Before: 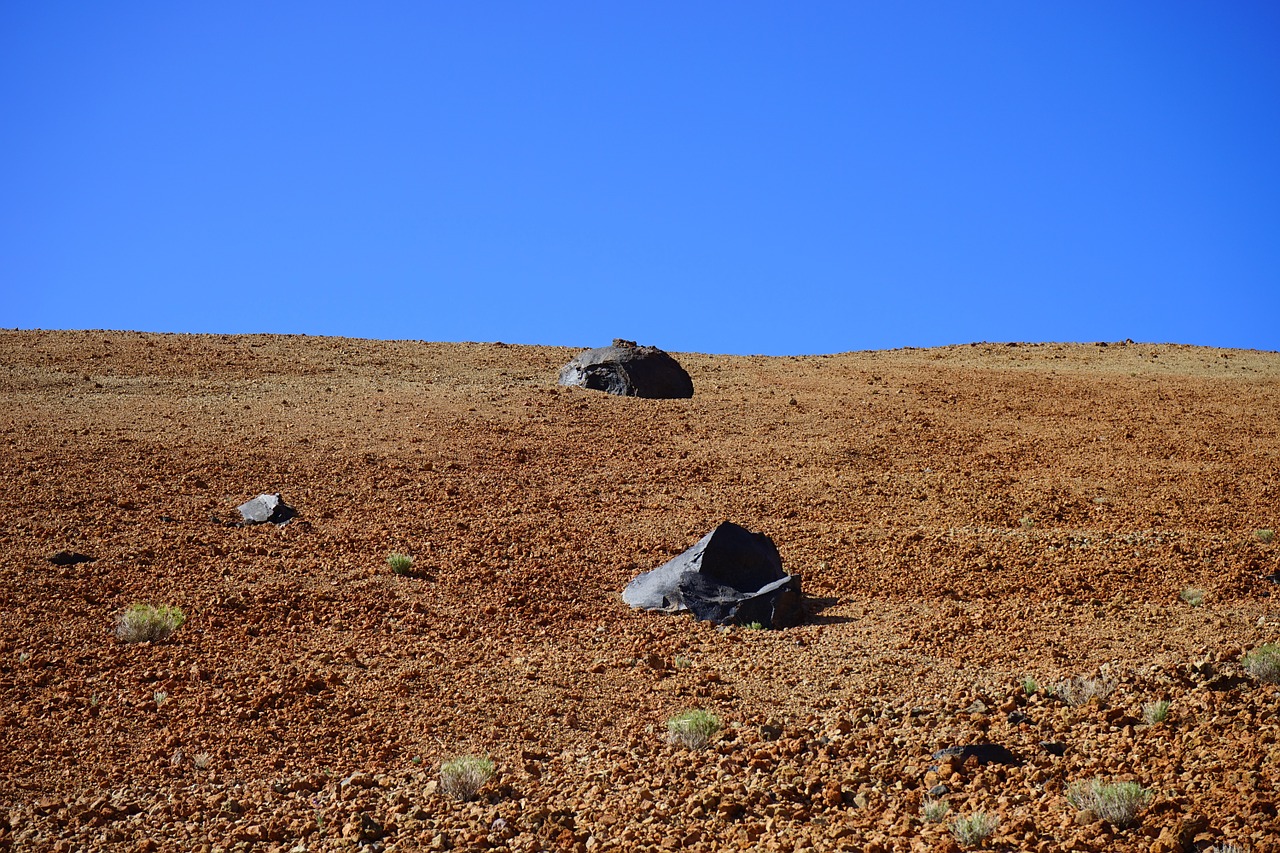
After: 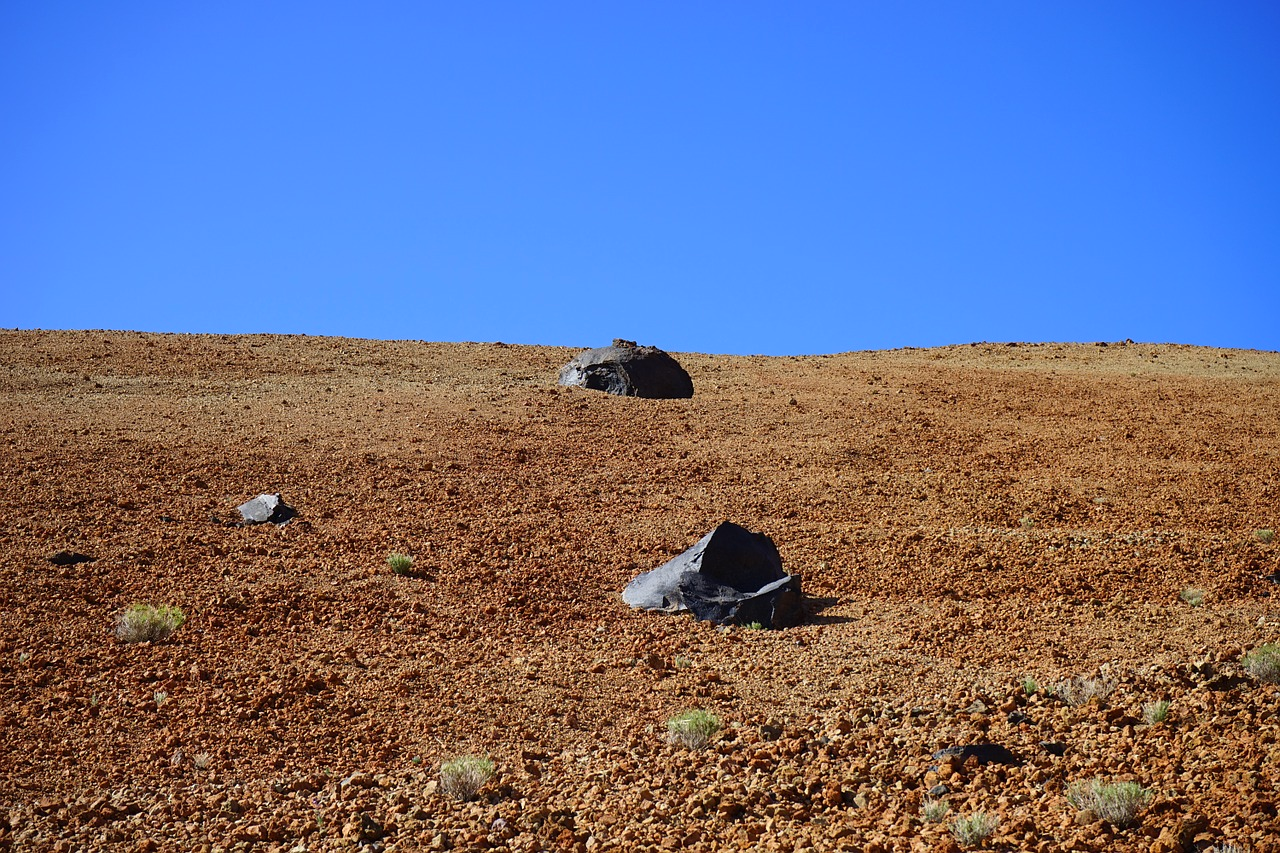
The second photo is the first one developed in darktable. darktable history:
exposure: exposure 0.084 EV, compensate exposure bias true, compensate highlight preservation false
